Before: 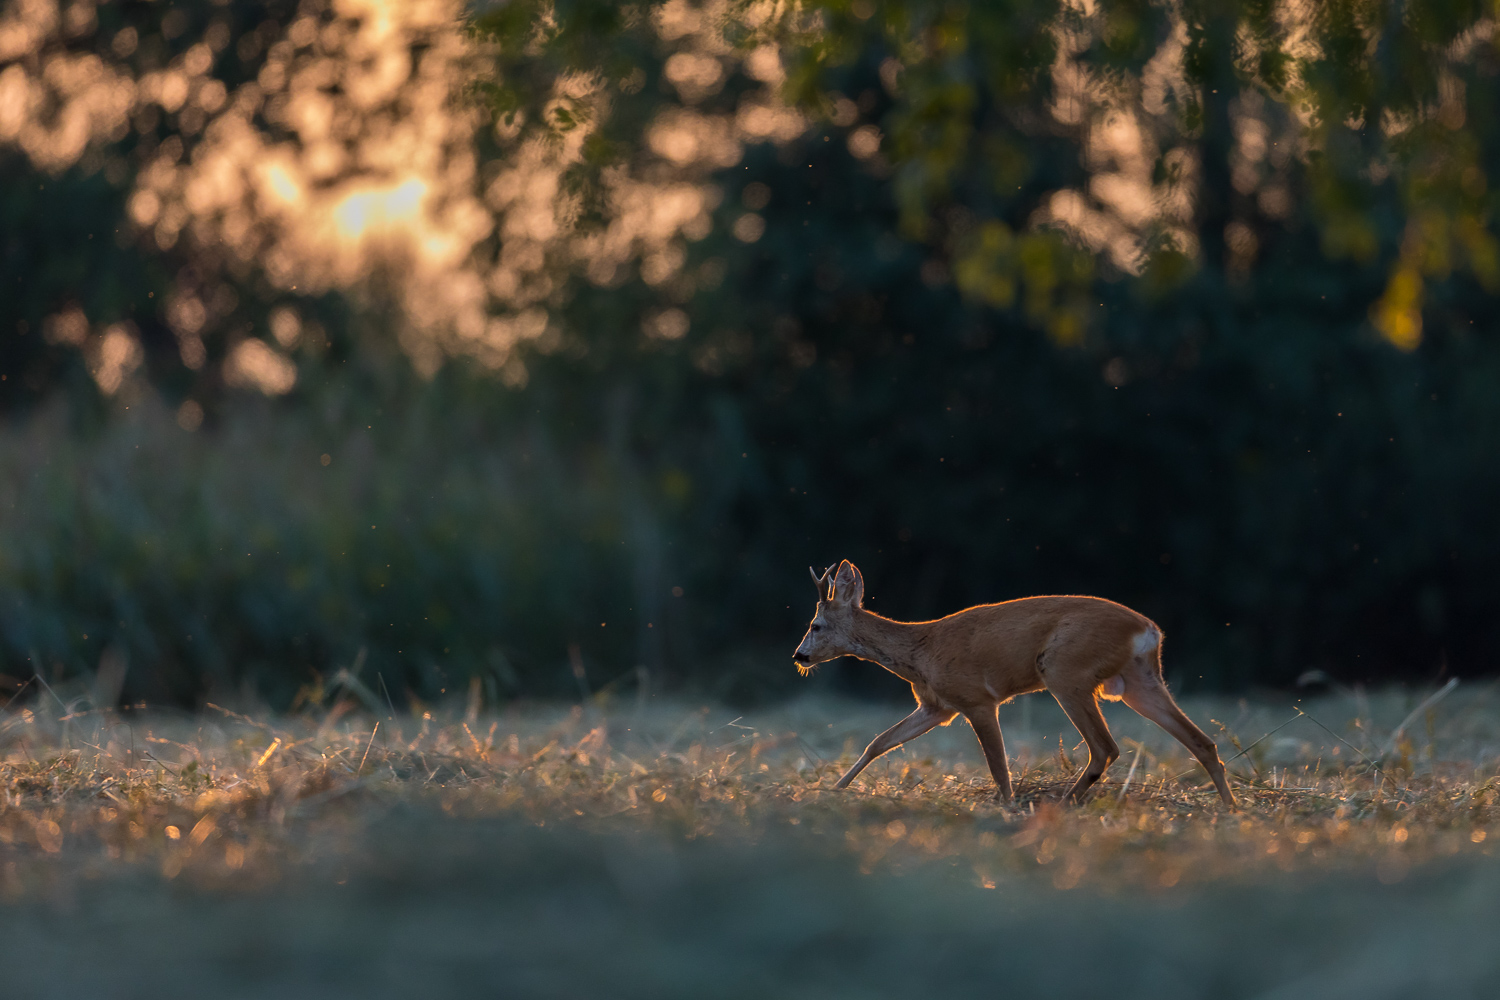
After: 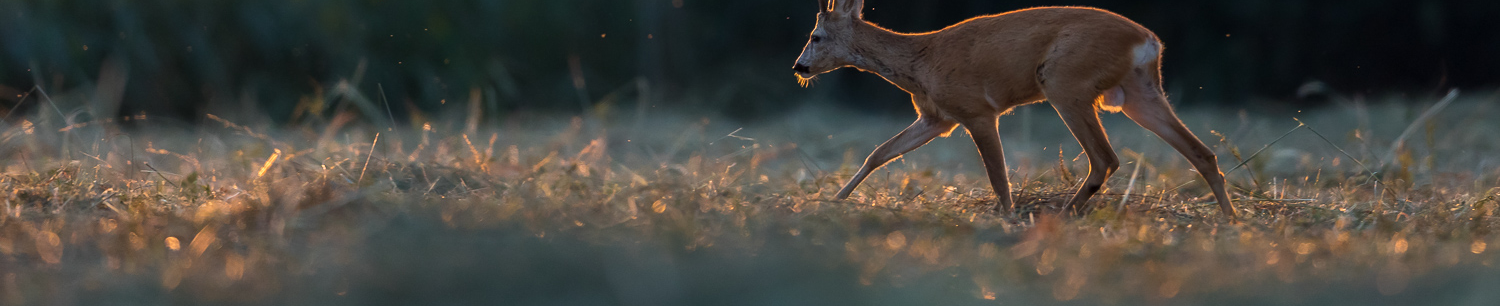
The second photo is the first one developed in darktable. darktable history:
crop and rotate: top 58.932%, bottom 10.441%
